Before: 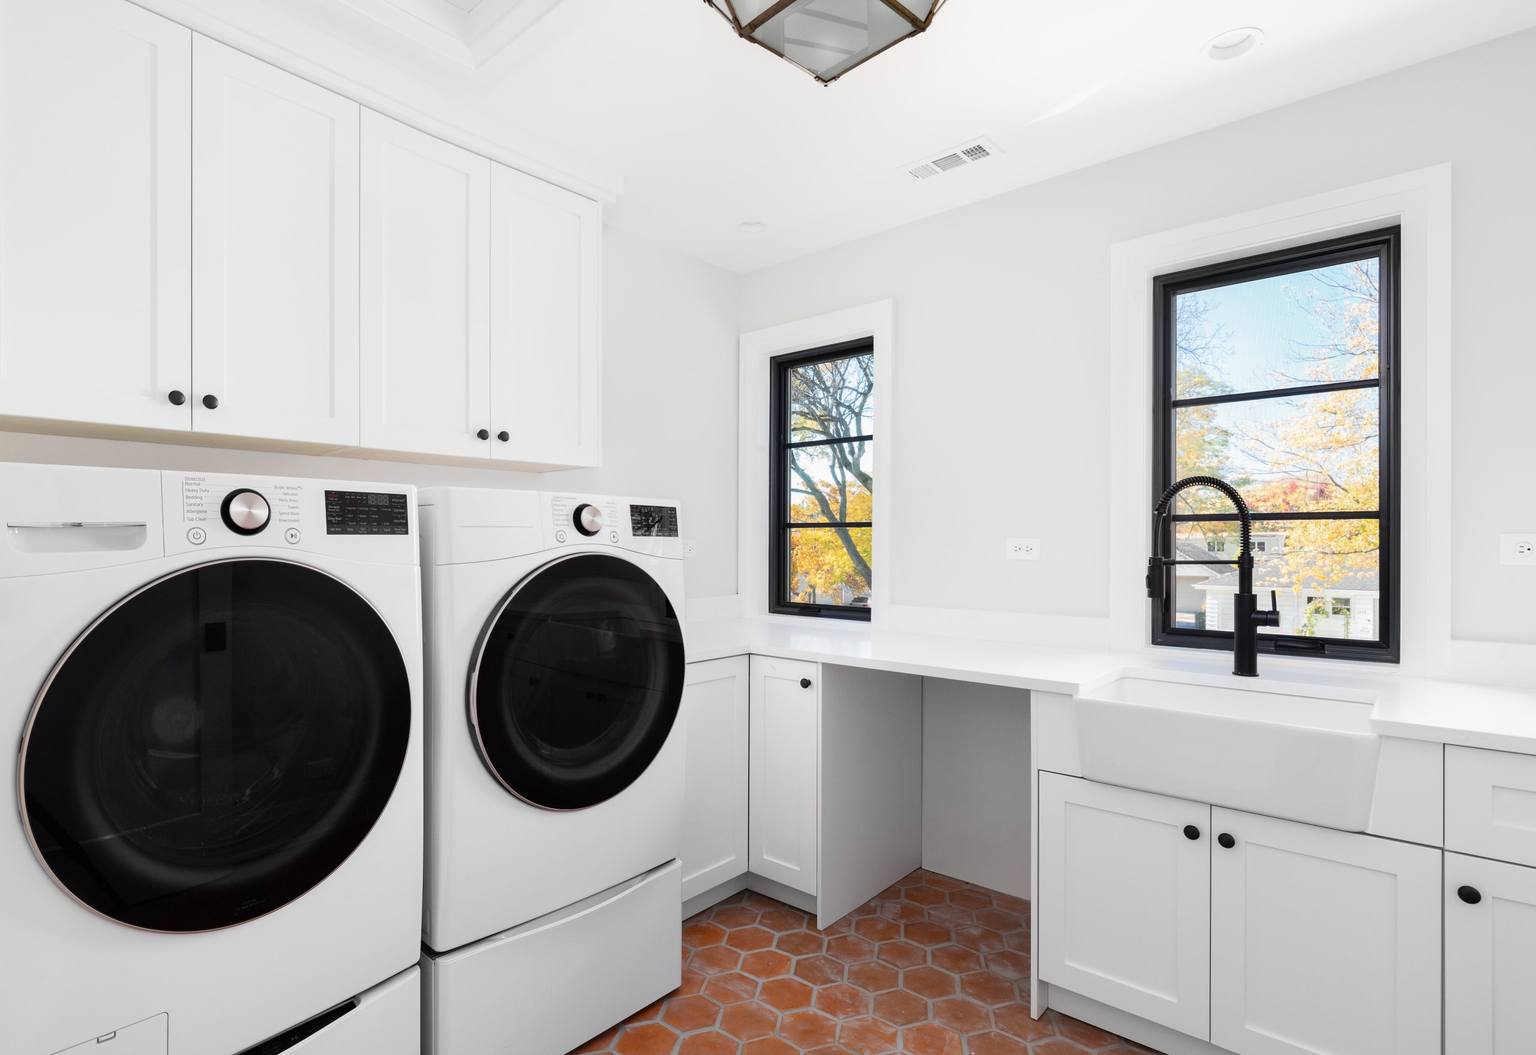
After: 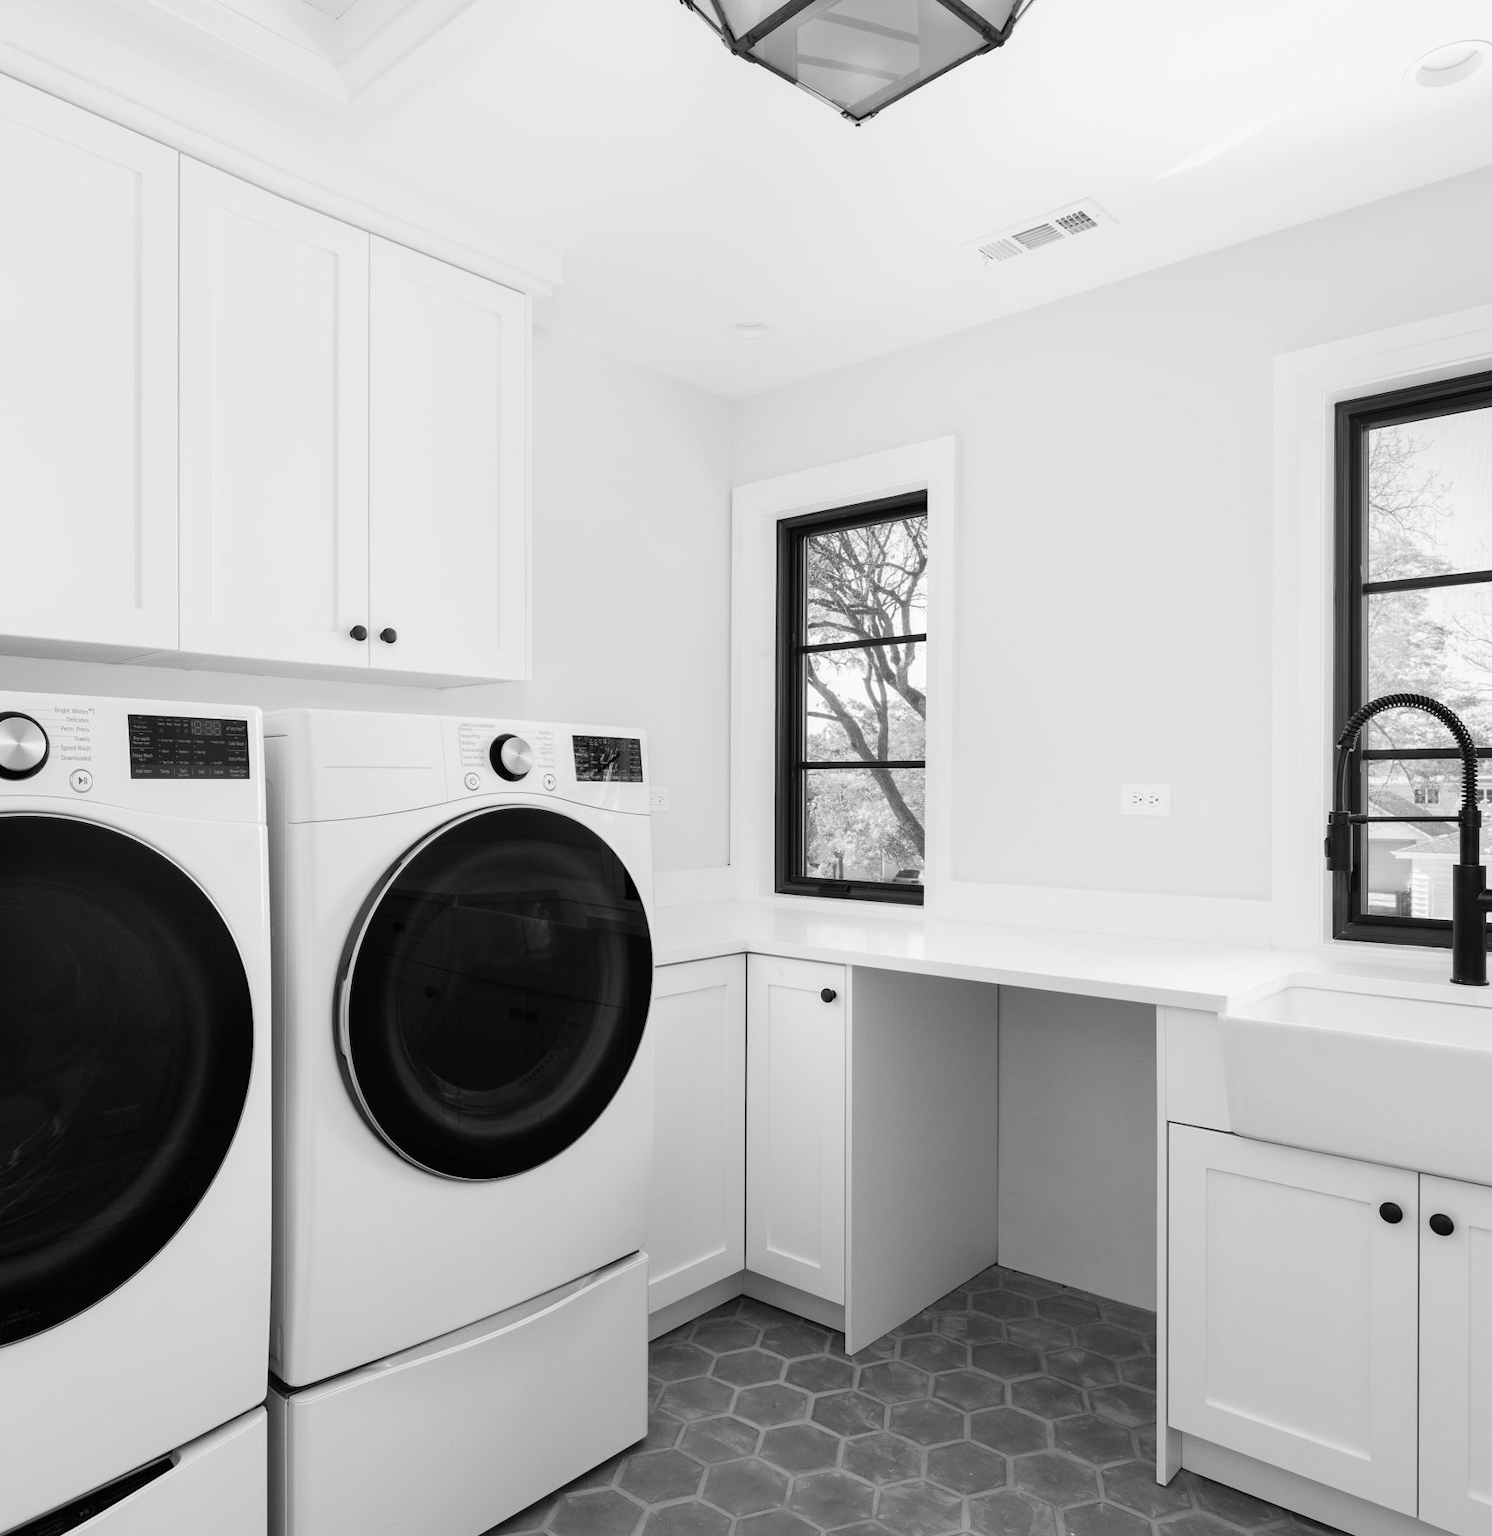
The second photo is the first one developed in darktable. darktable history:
monochrome: on, module defaults
crop and rotate: left 15.446%, right 17.836%
